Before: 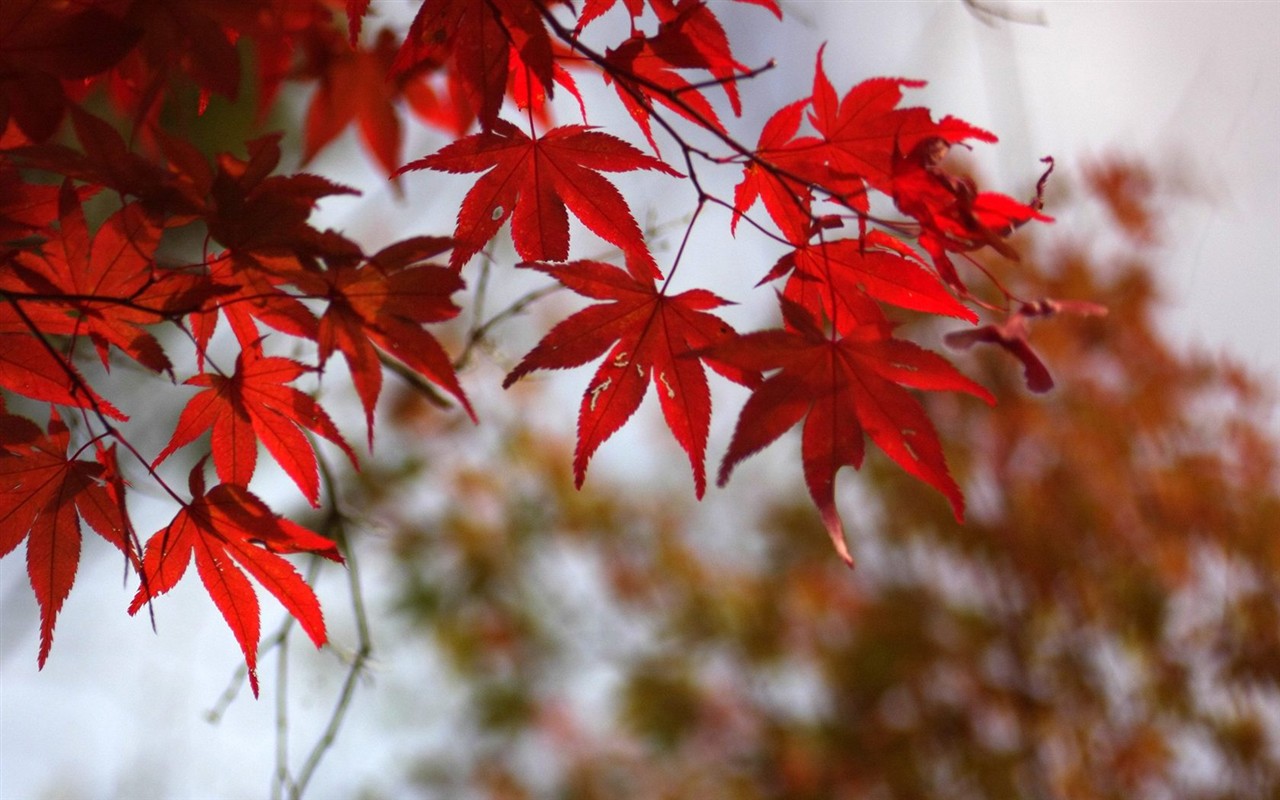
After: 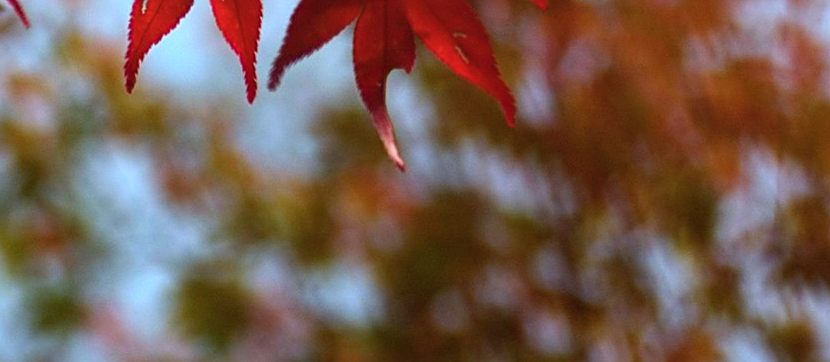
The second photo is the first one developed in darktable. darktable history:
sharpen: on, module defaults
color balance rgb: shadows lift › luminance -7.86%, shadows lift › chroma 2.305%, shadows lift › hue 167.4°, perceptual saturation grading › global saturation 10.537%, global vibrance 20%
crop and rotate: left 35.094%, top 49.726%, bottom 4.995%
color correction: highlights a* -9.46, highlights b* -22.85
